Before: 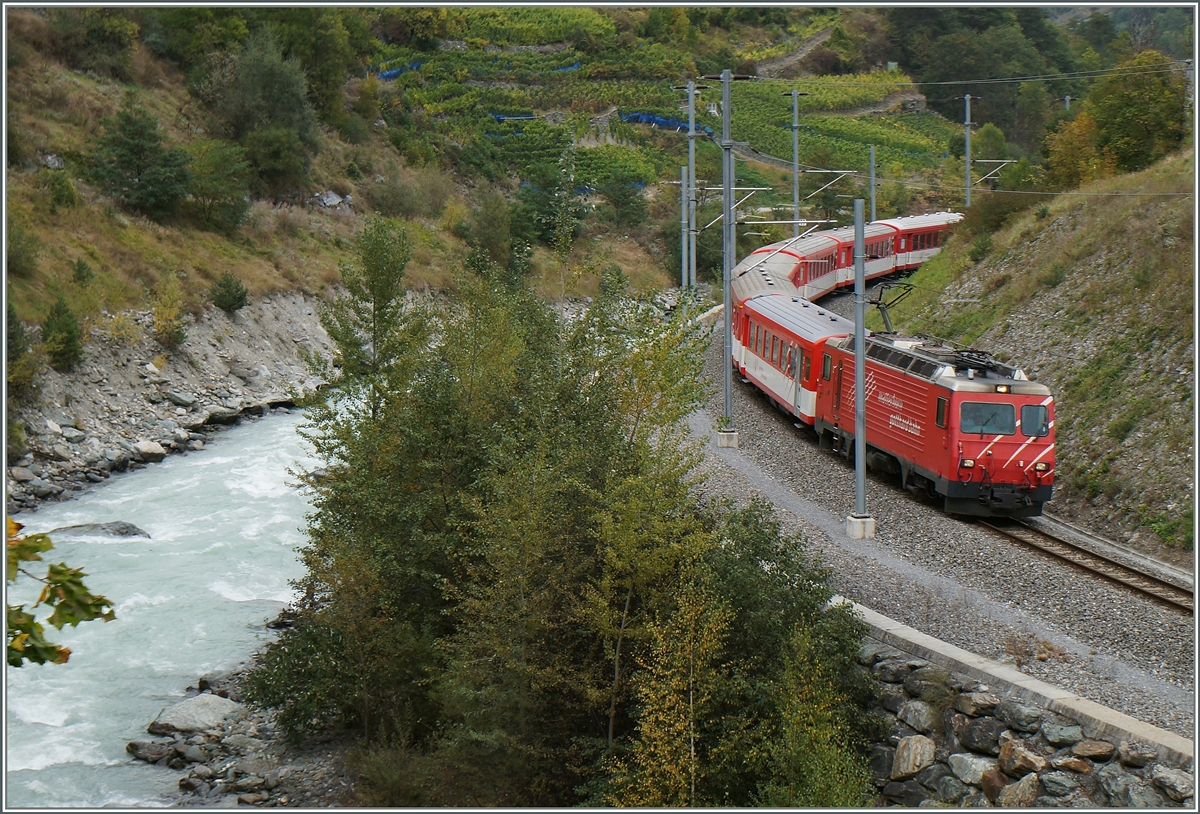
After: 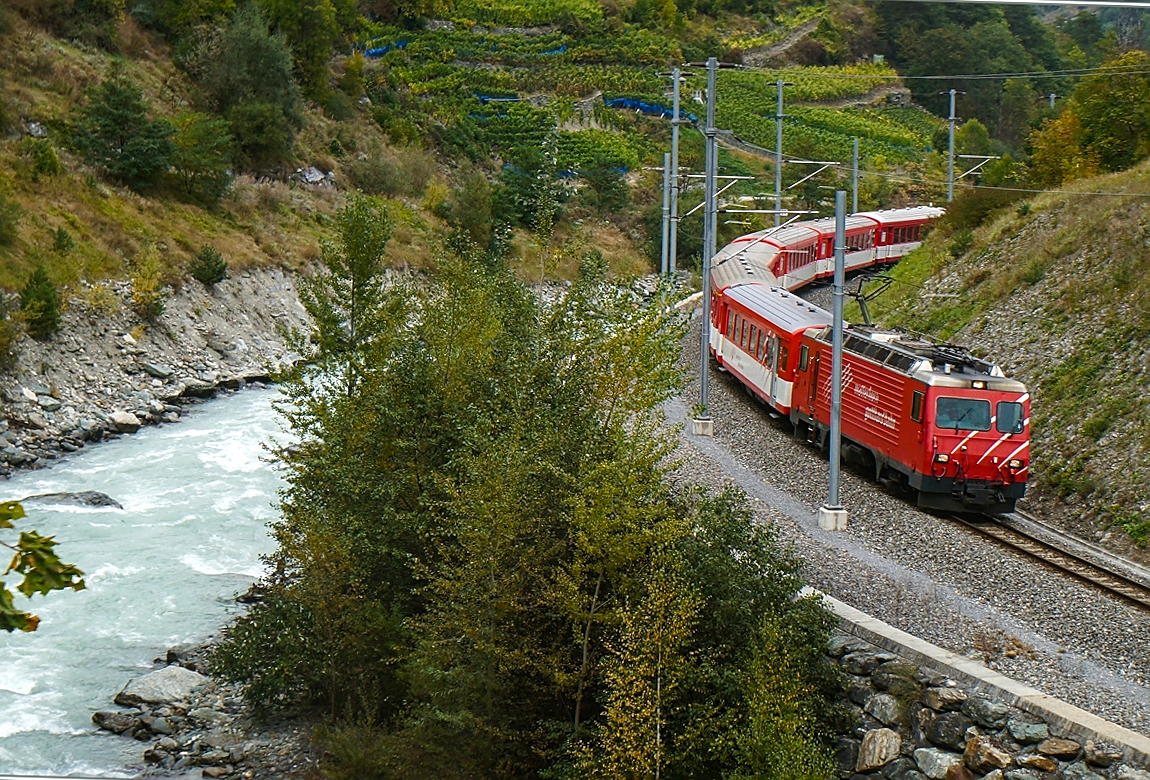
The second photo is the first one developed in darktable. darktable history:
local contrast: detail 110%
sharpen: on, module defaults
color balance rgb: shadows lift › luminance -20%, power › hue 72.24°, highlights gain › luminance 15%, global offset › hue 171.6°, perceptual saturation grading › global saturation 14.09%, perceptual saturation grading › highlights -25%, perceptual saturation grading › shadows 25%, global vibrance 25%, contrast 10%
exposure: compensate highlight preservation false
velvia: strength 6%
crop and rotate: angle -1.69°
